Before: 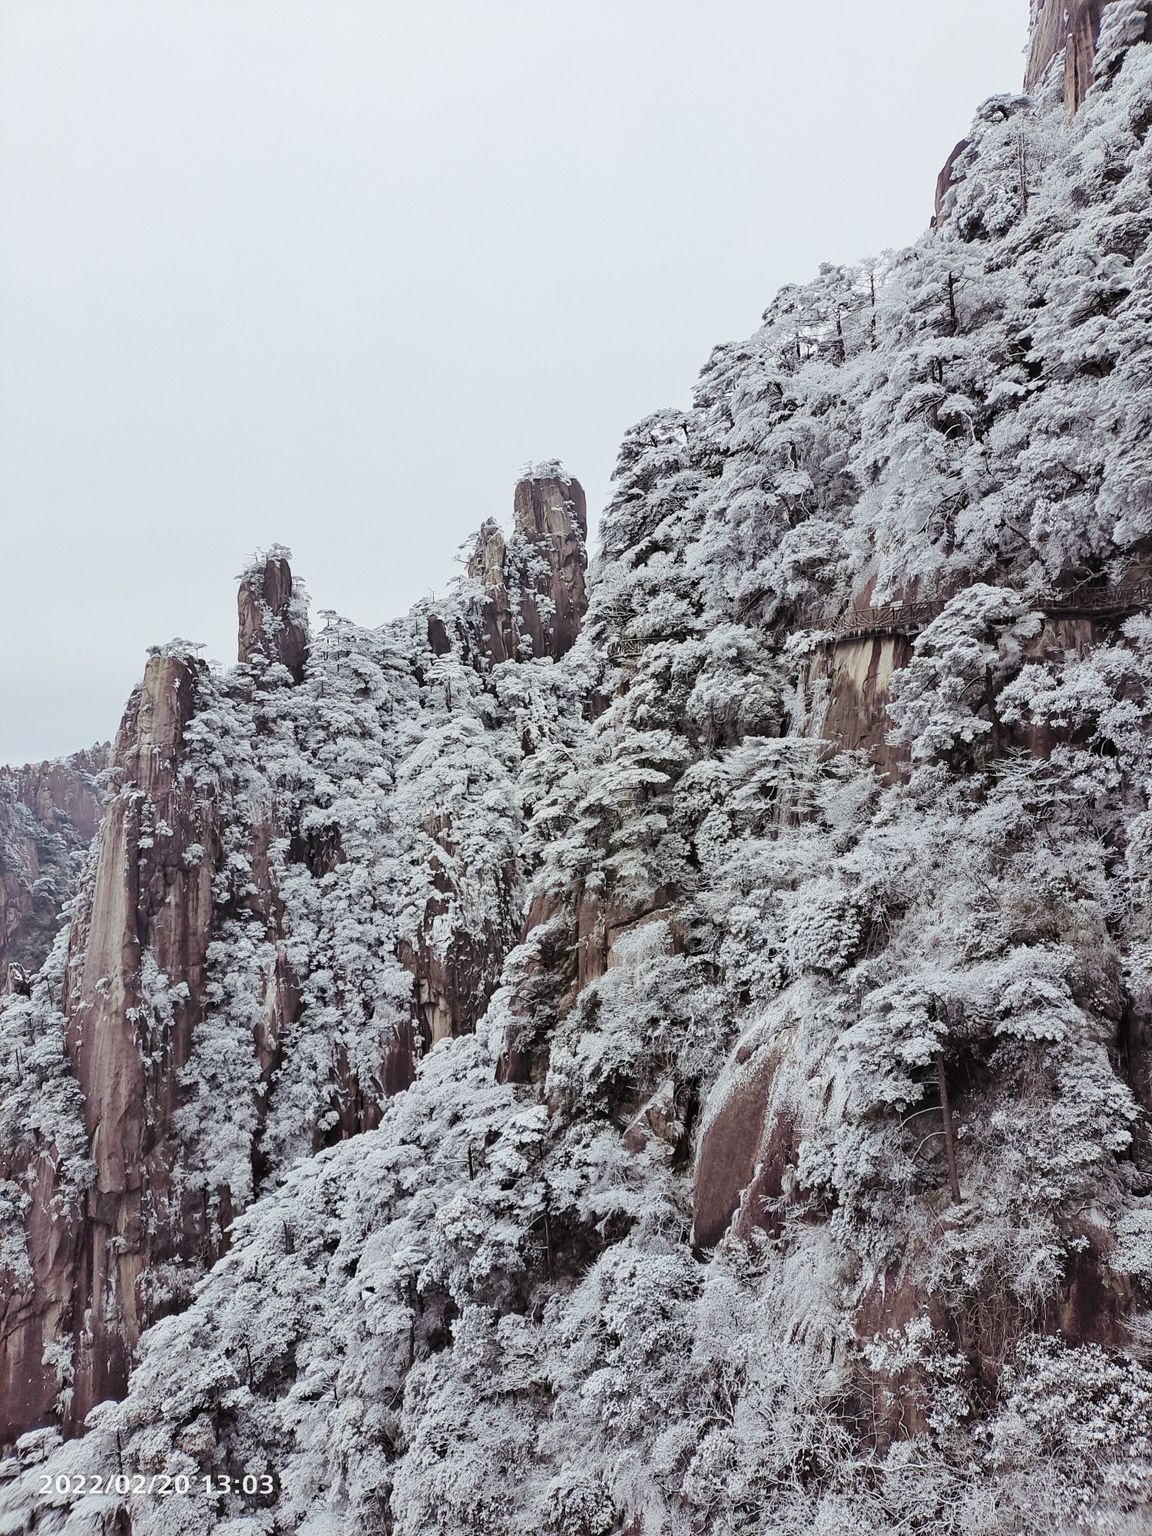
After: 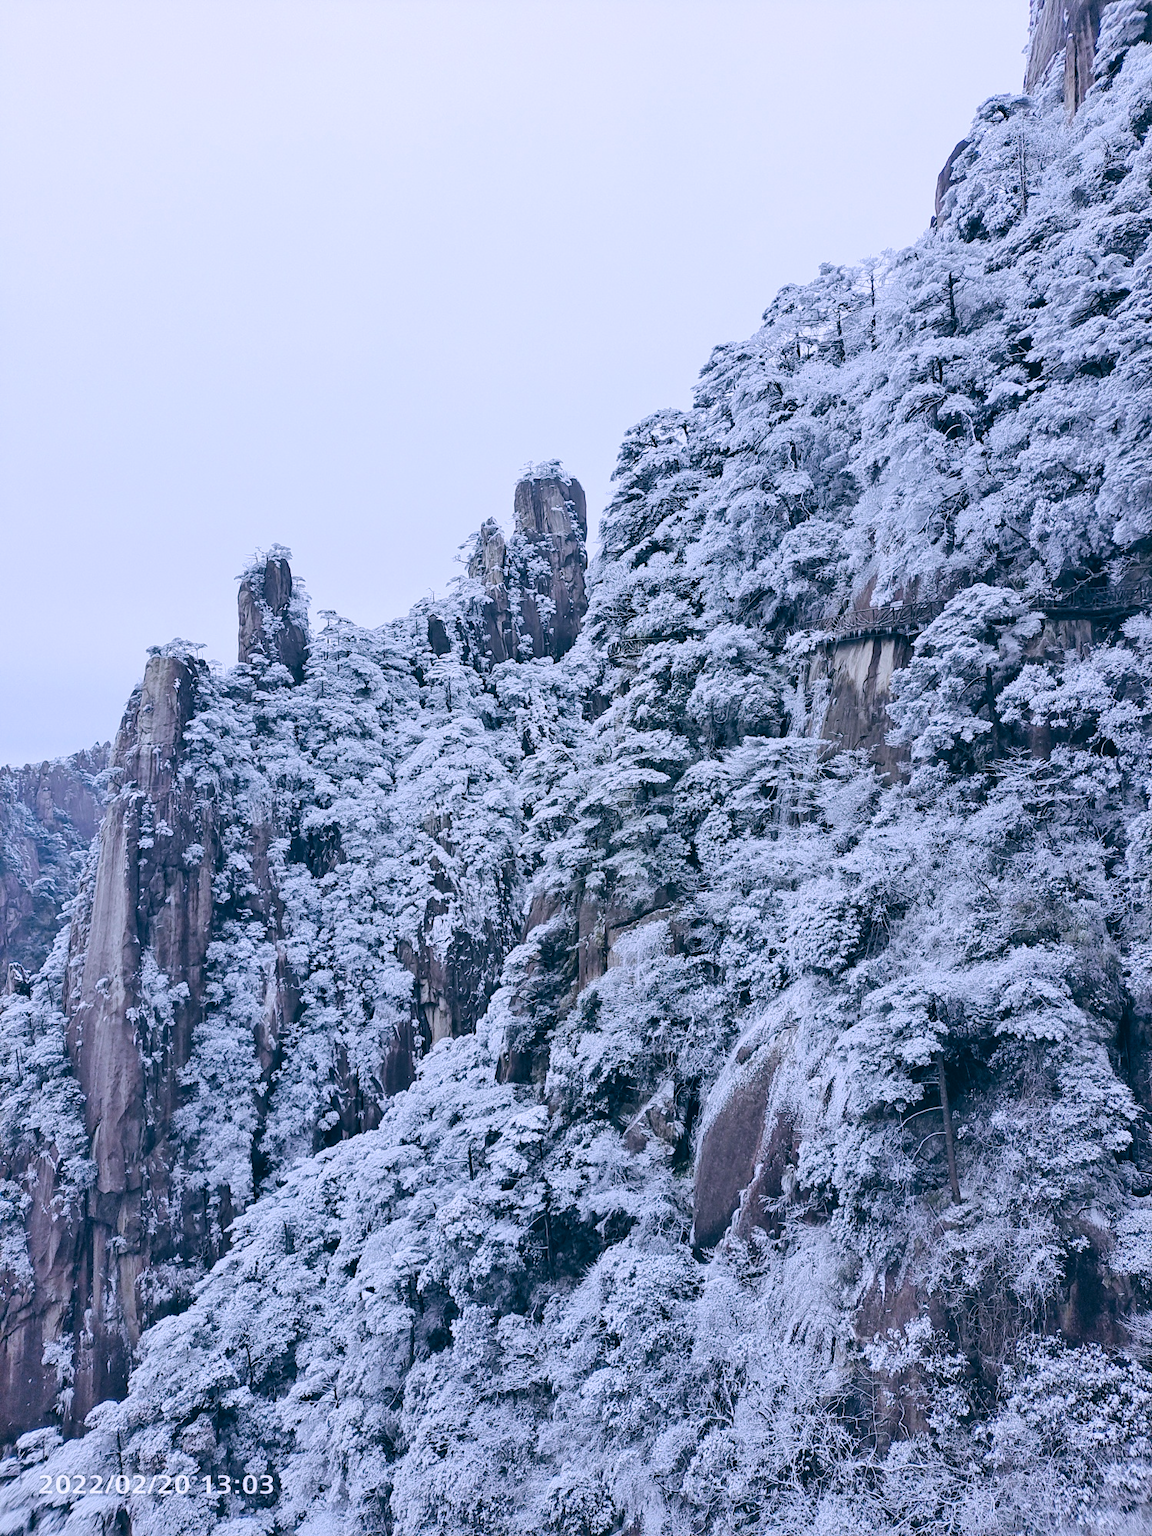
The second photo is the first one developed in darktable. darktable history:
color balance: mode lift, gamma, gain (sRGB), lift [1, 1, 1.022, 1.026]
color correction: highlights a* 10.32, highlights b* 14.66, shadows a* -9.59, shadows b* -15.02
white balance: red 0.871, blue 1.249
exposure: compensate highlight preservation false
